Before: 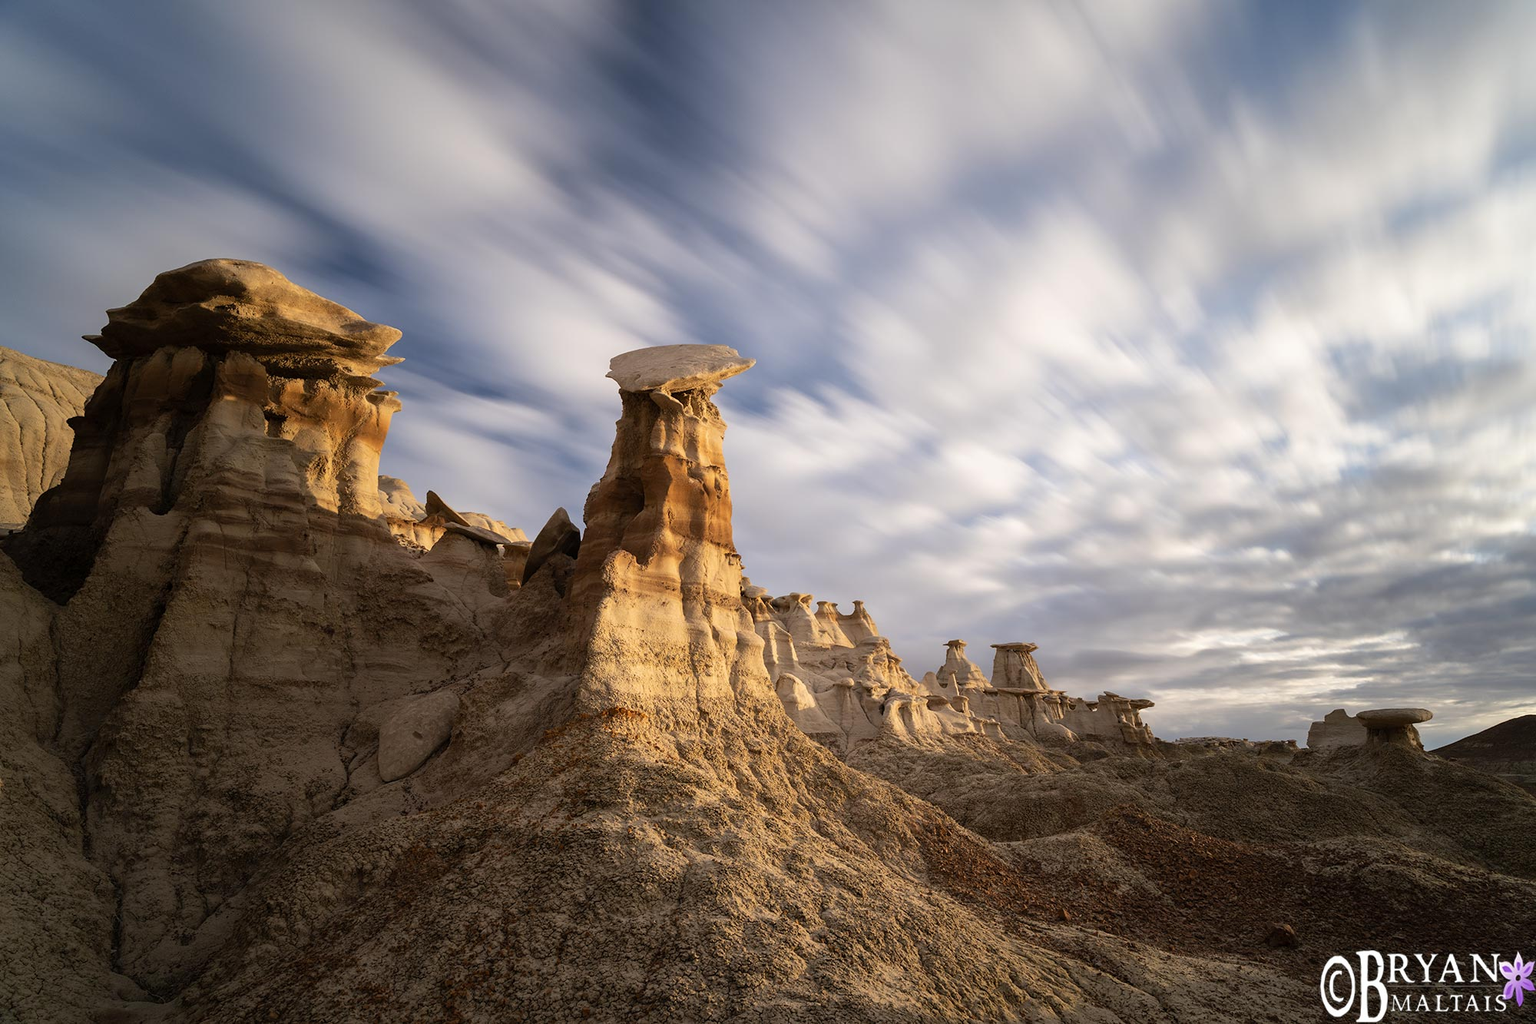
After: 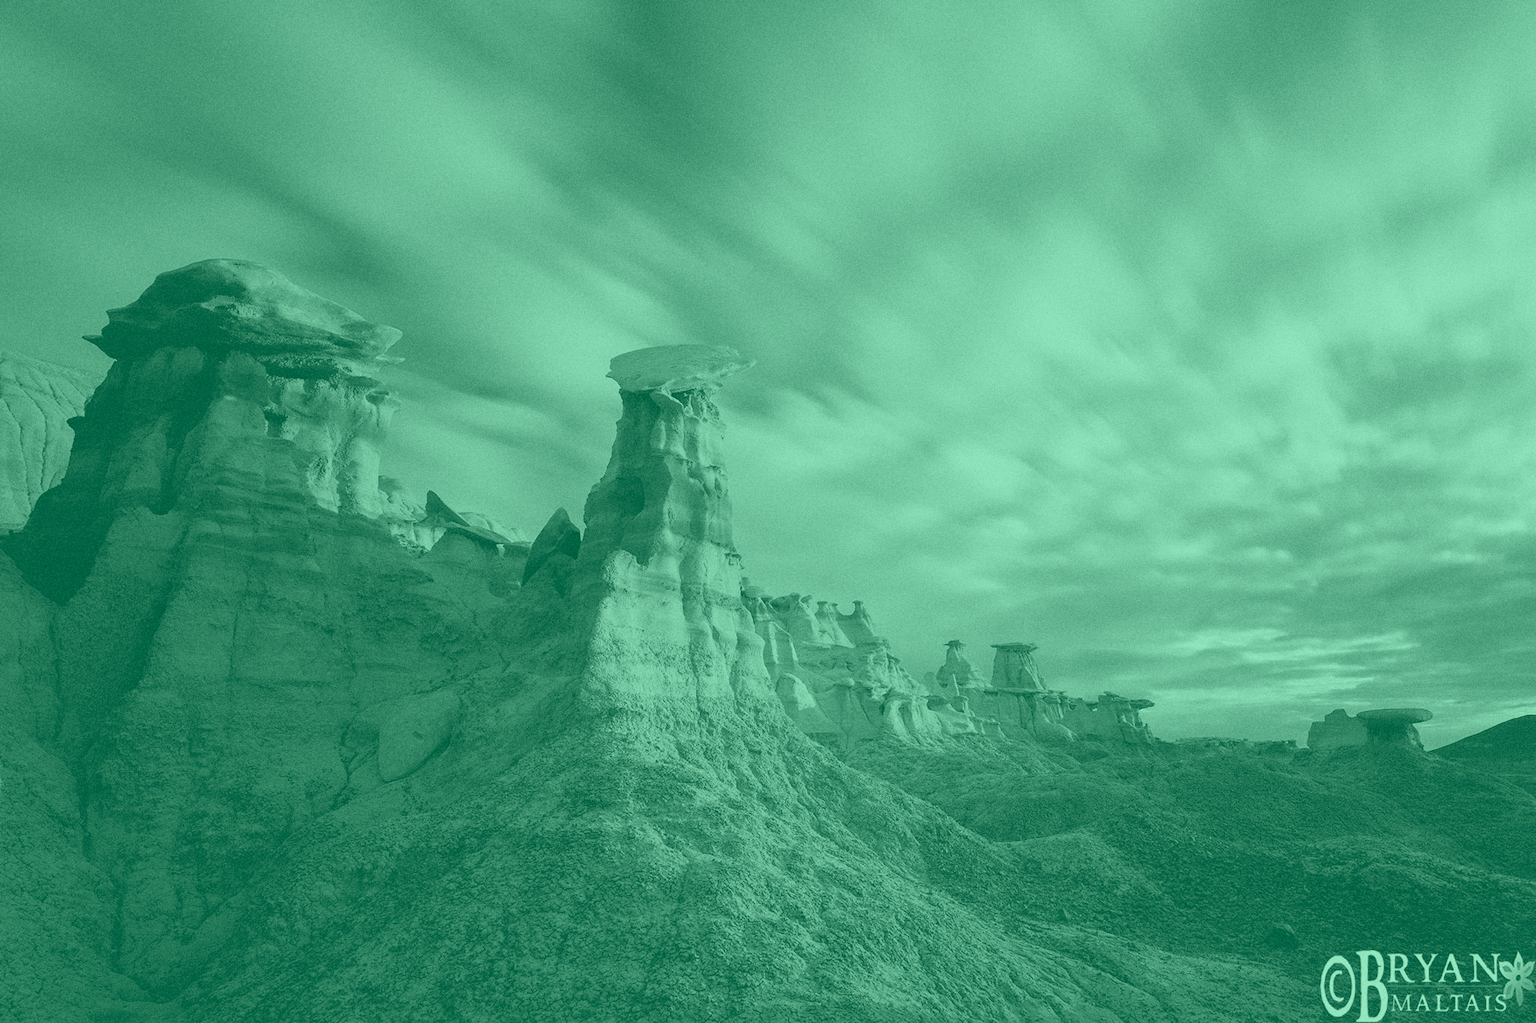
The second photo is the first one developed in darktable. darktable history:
contrast brightness saturation: saturation -0.1
grain: on, module defaults
colorize: hue 147.6°, saturation 65%, lightness 21.64%
